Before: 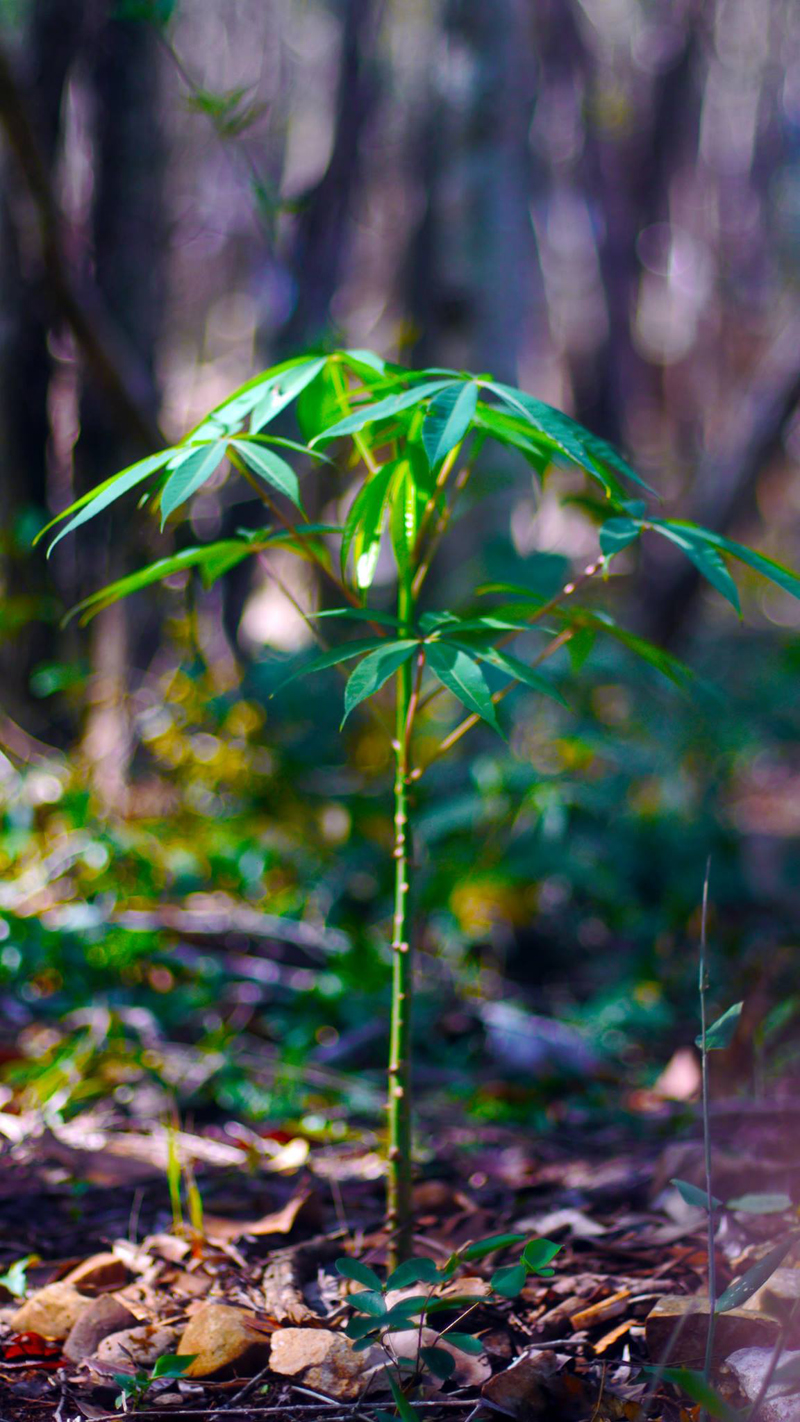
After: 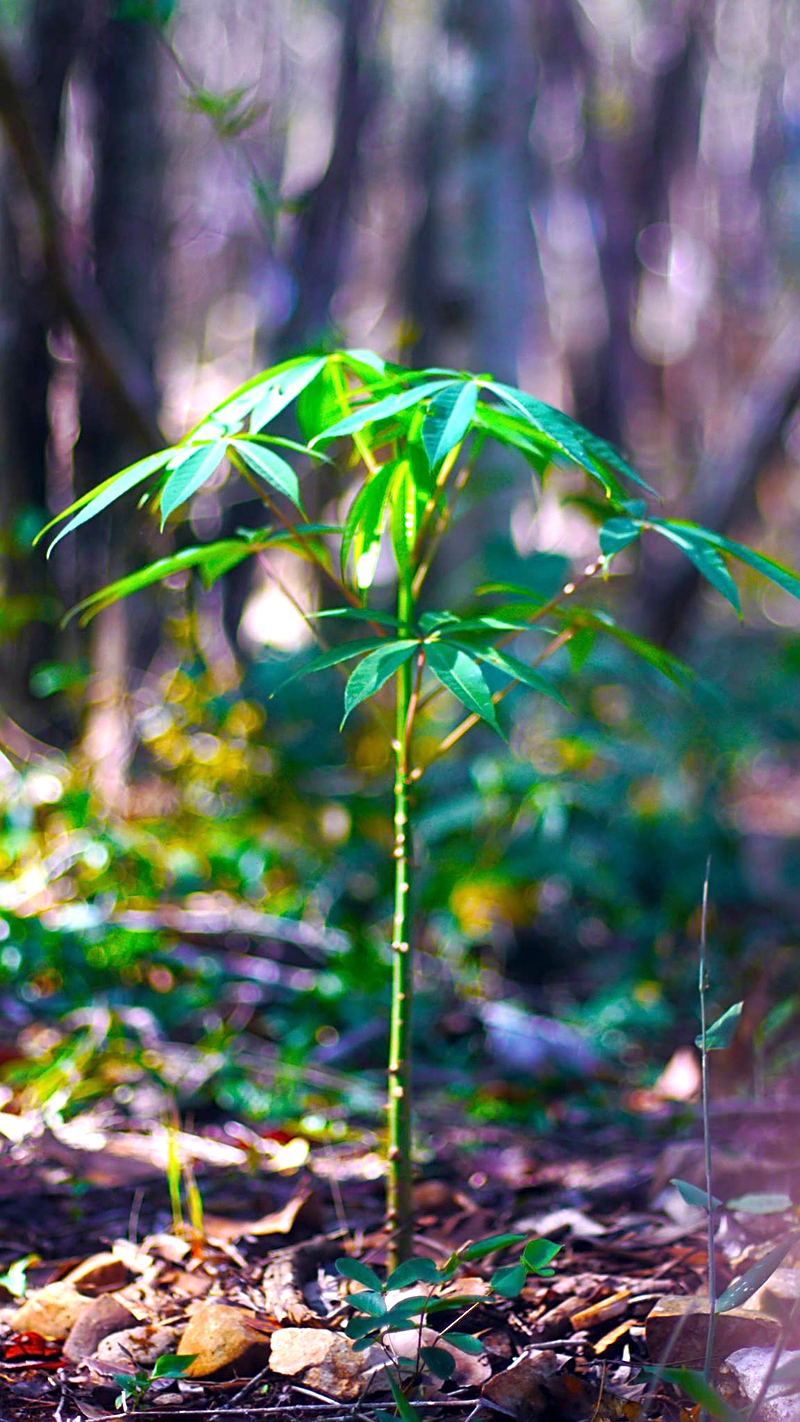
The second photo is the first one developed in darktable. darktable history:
exposure: exposure 0.766 EV, compensate highlight preservation false
sharpen: on, module defaults
